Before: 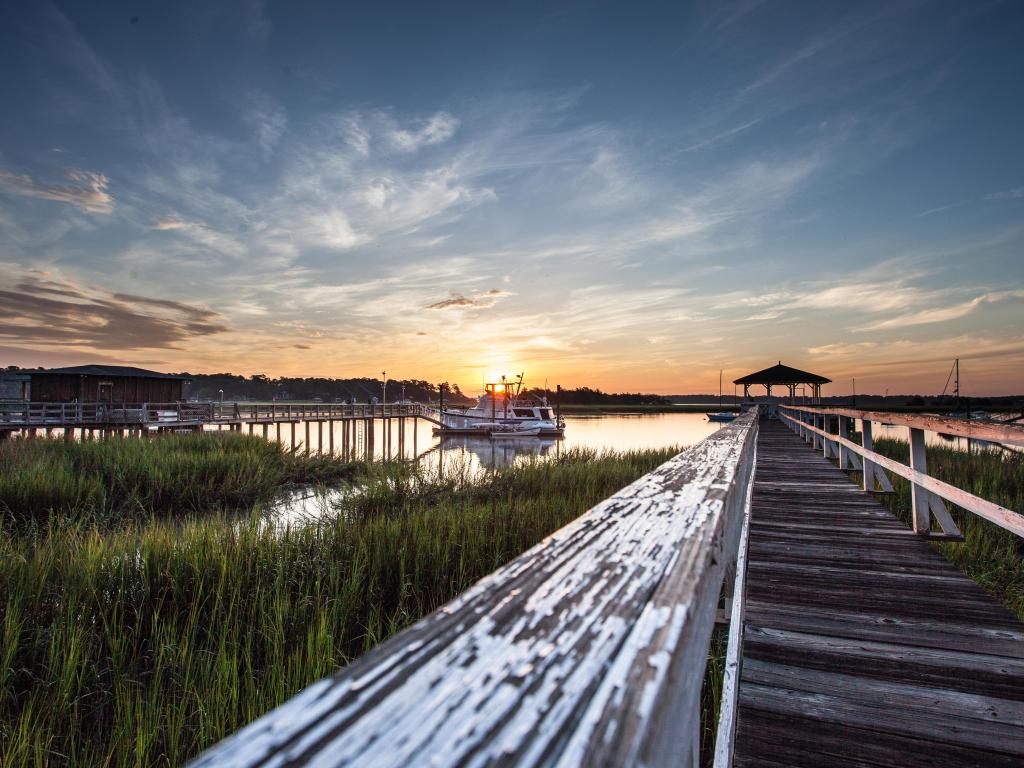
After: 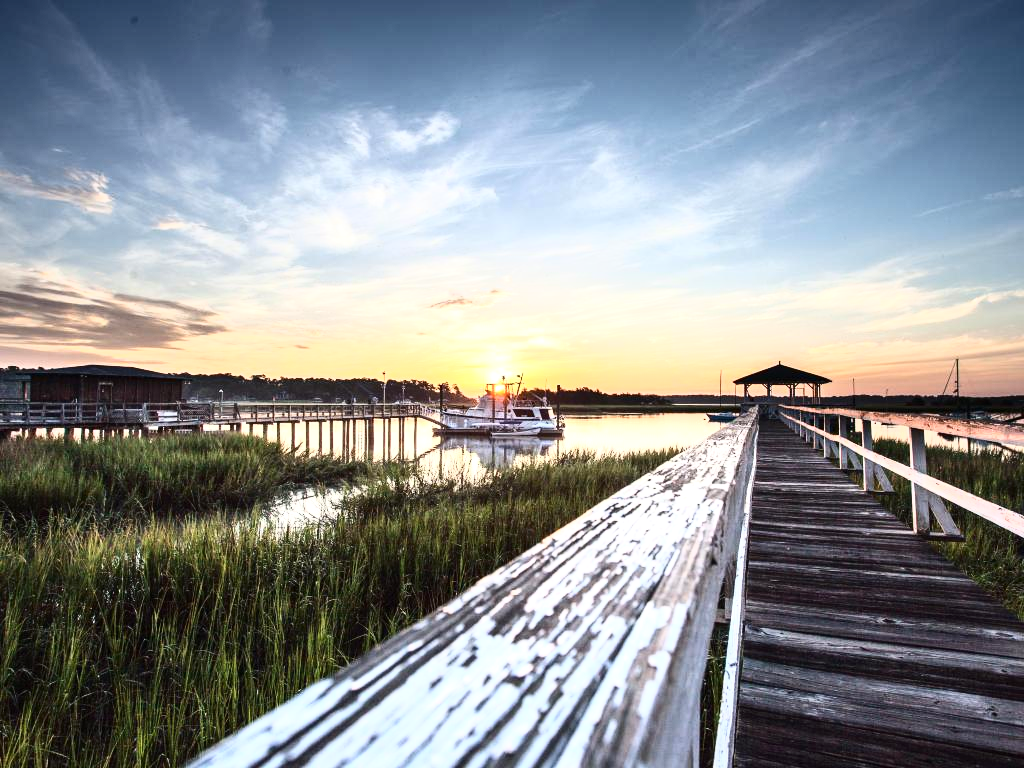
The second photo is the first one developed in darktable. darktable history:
contrast brightness saturation: contrast 0.046
exposure: black level correction 0, exposure 0.5 EV, compensate highlight preservation false
tone curve: curves: ch0 [(0, 0) (0.003, 0.003) (0.011, 0.009) (0.025, 0.022) (0.044, 0.037) (0.069, 0.051) (0.1, 0.079) (0.136, 0.114) (0.177, 0.152) (0.224, 0.212) (0.277, 0.281) (0.335, 0.358) (0.399, 0.459) (0.468, 0.573) (0.543, 0.684) (0.623, 0.779) (0.709, 0.866) (0.801, 0.949) (0.898, 0.98) (1, 1)], color space Lab, independent channels, preserve colors none
